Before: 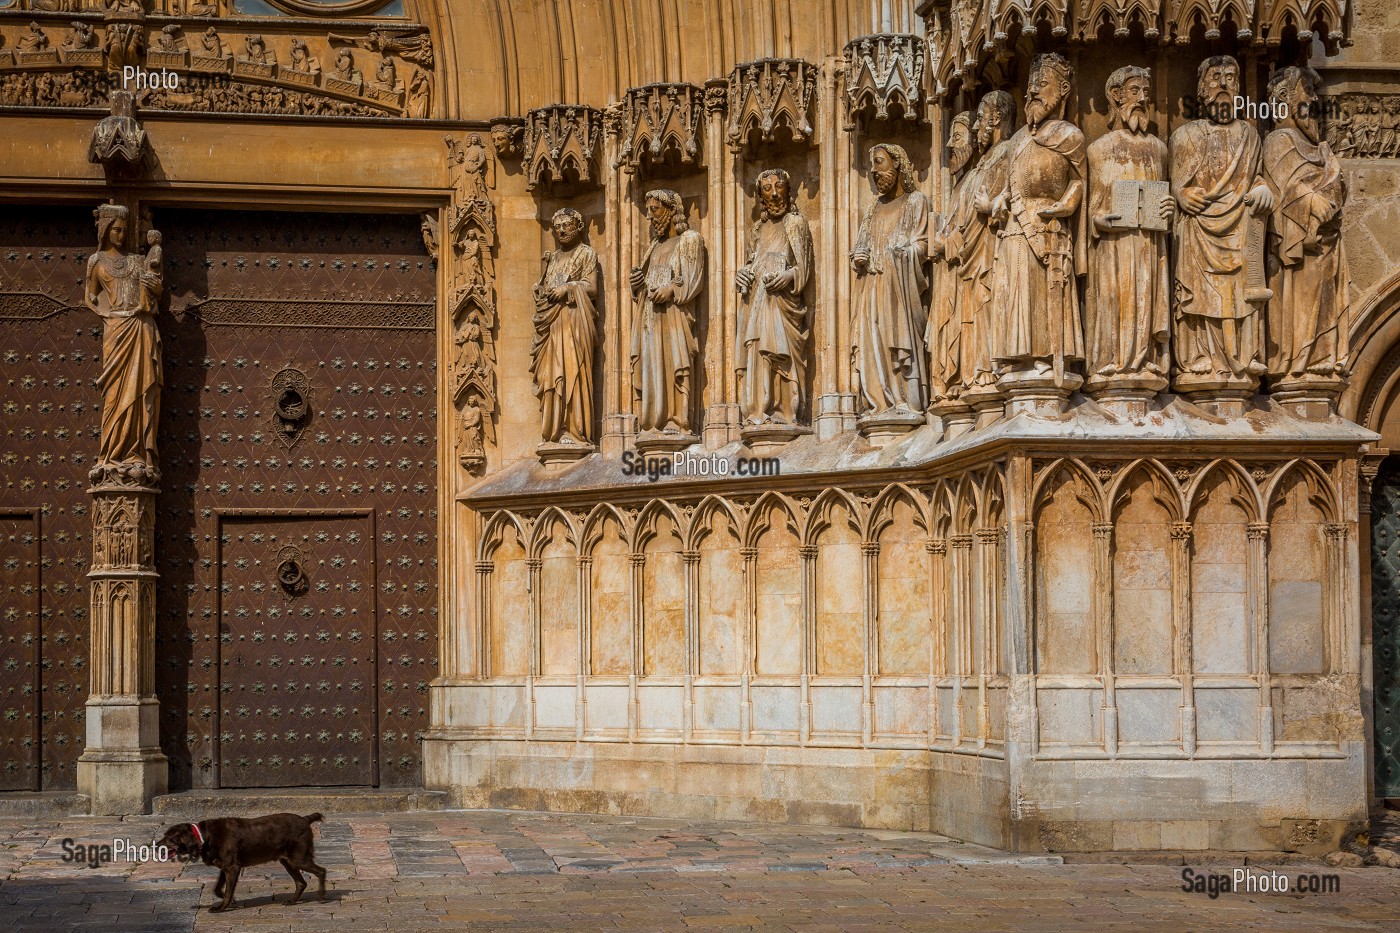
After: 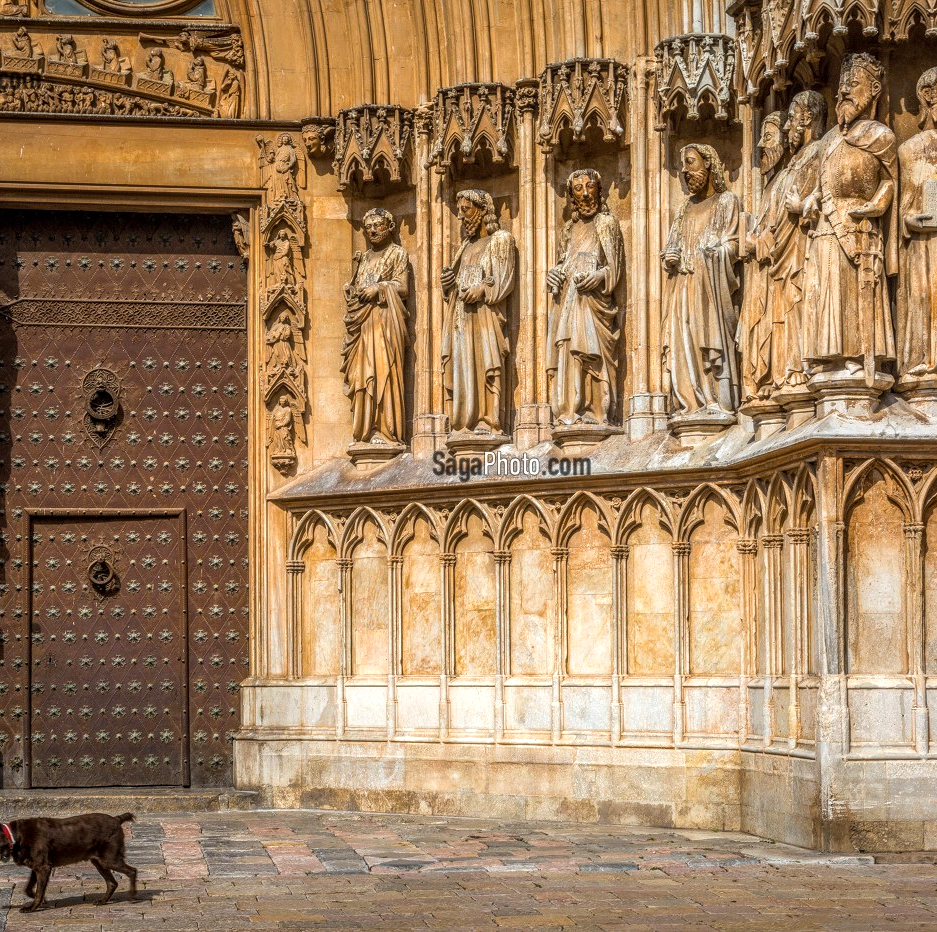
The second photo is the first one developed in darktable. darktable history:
exposure: black level correction 0, exposure 0.499 EV, compensate exposure bias true, compensate highlight preservation false
local contrast: highlights 4%, shadows 0%, detail 133%
crop and rotate: left 13.529%, right 19.476%
